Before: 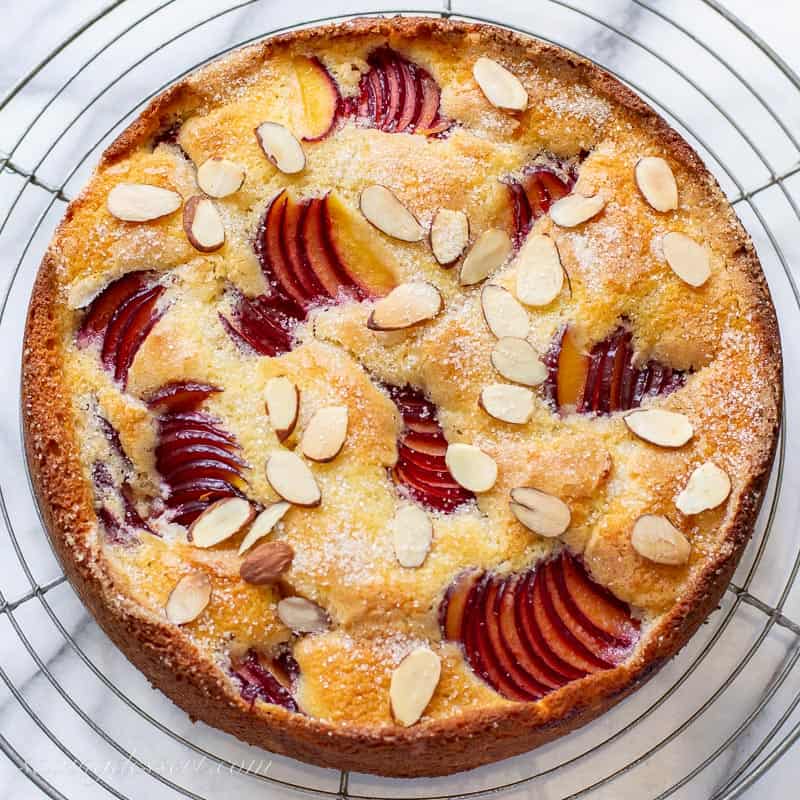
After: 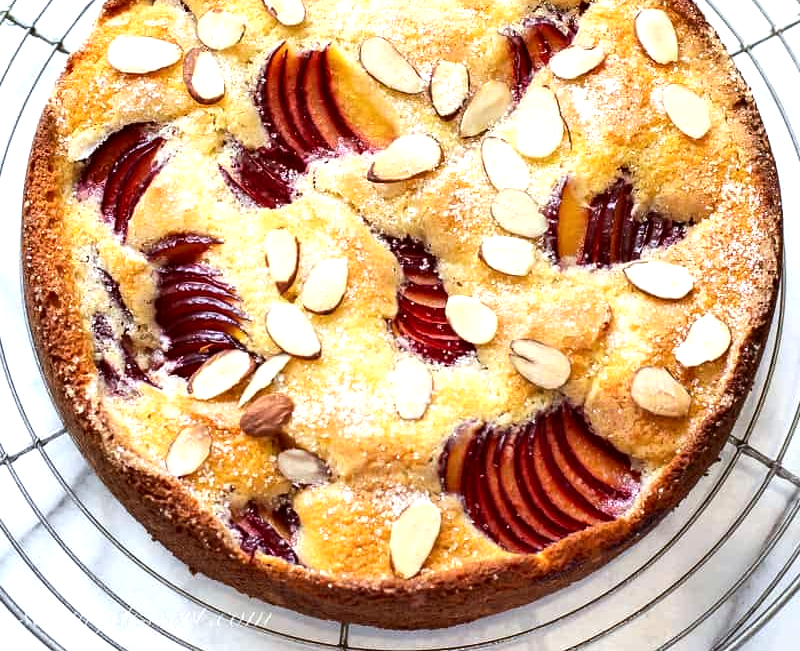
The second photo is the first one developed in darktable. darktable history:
color correction: highlights a* -2.73, highlights b* -2.09, shadows a* 2.41, shadows b* 2.73
tone equalizer: -8 EV -0.75 EV, -7 EV -0.7 EV, -6 EV -0.6 EV, -5 EV -0.4 EV, -3 EV 0.4 EV, -2 EV 0.6 EV, -1 EV 0.7 EV, +0 EV 0.75 EV, edges refinement/feathering 500, mask exposure compensation -1.57 EV, preserve details no
crop and rotate: top 18.507%
